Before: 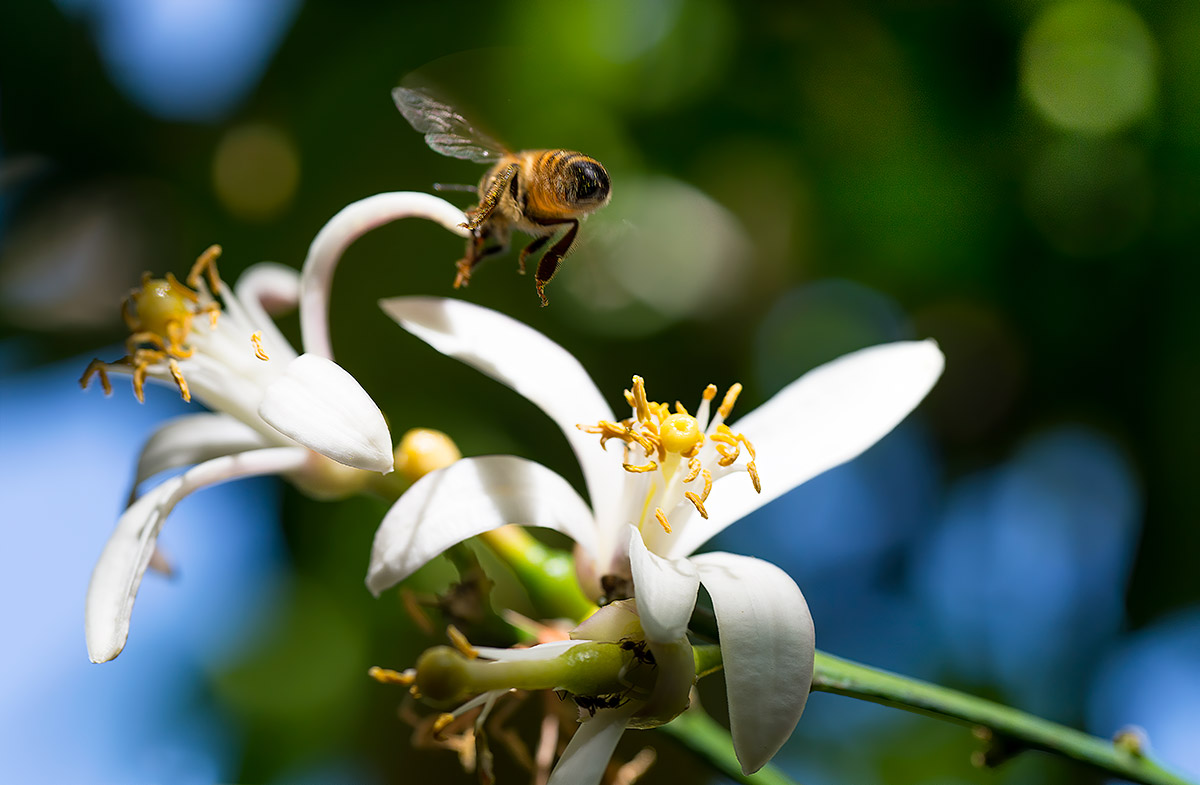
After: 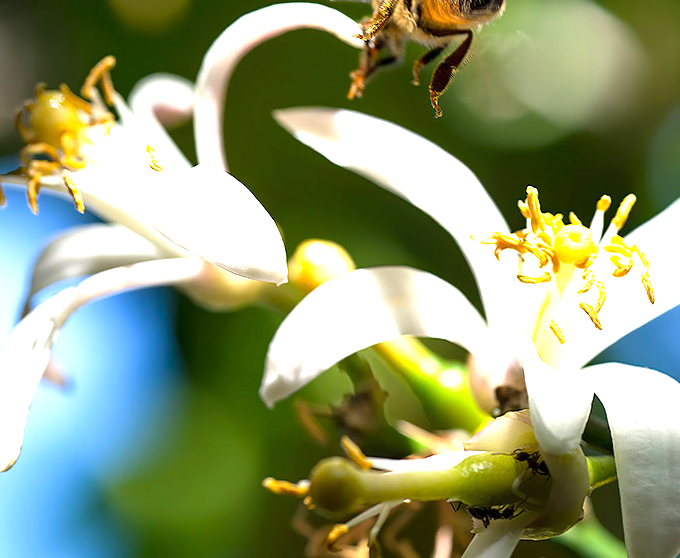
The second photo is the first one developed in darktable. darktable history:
exposure: exposure 1.09 EV, compensate highlight preservation false
crop: left 8.85%, top 24.146%, right 34.435%, bottom 4.74%
